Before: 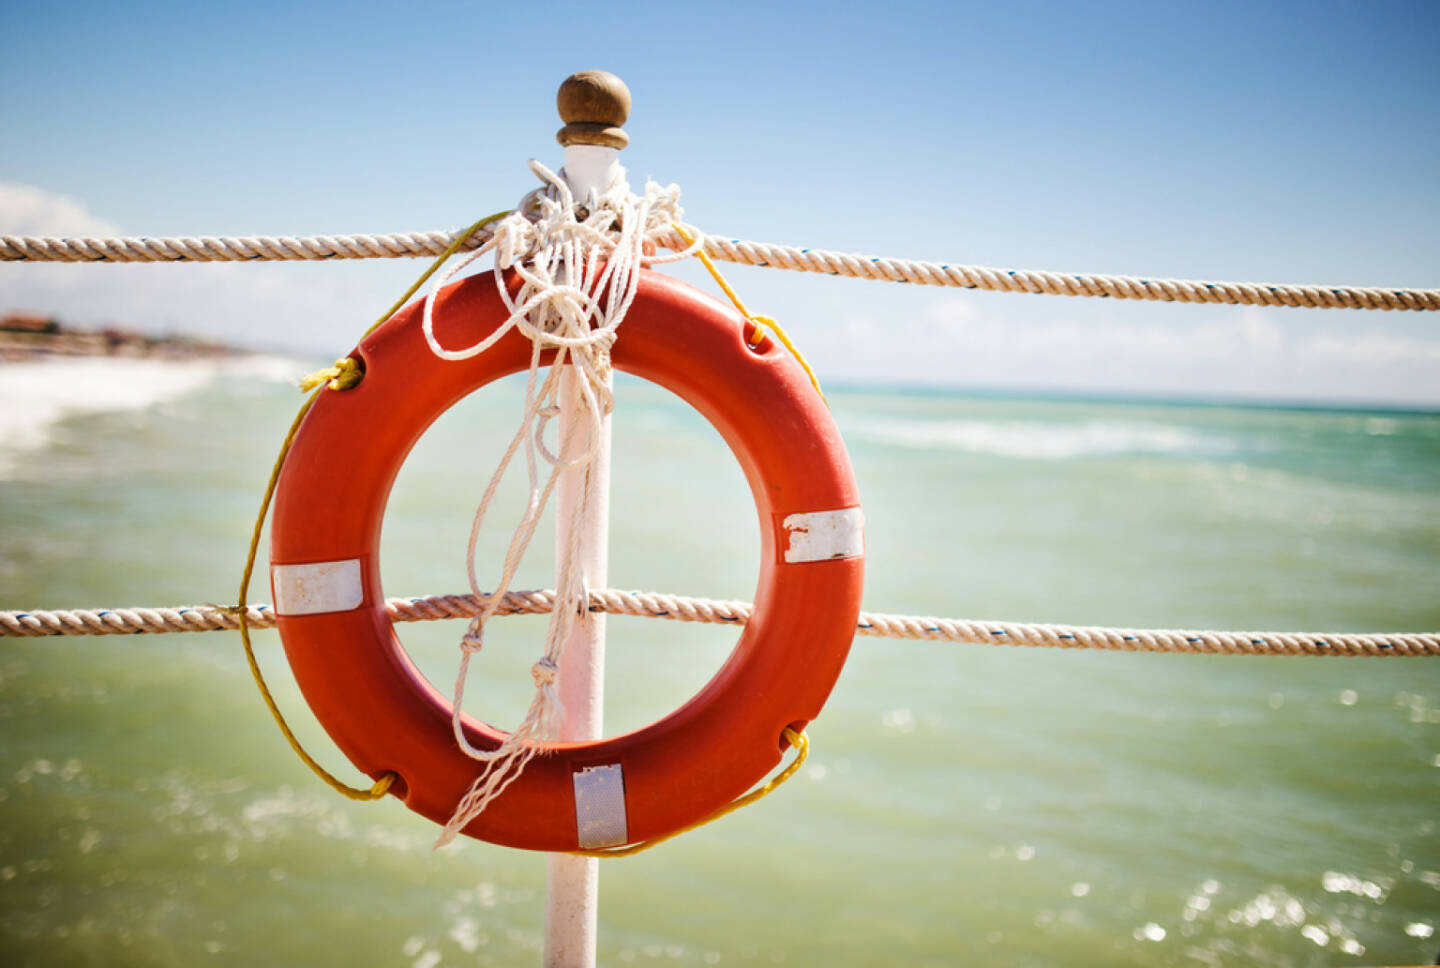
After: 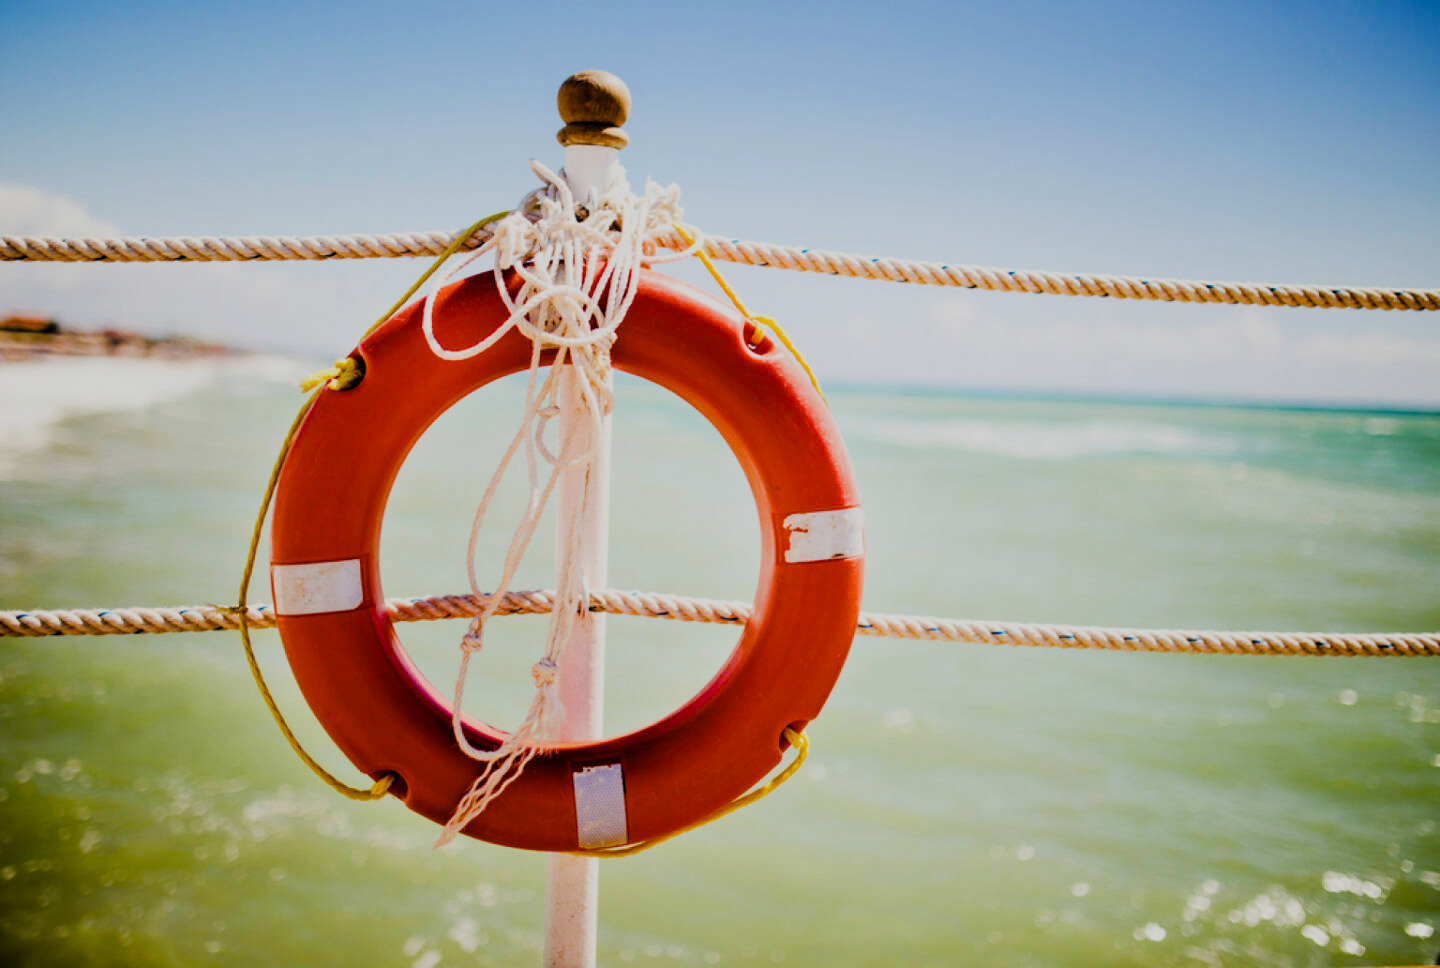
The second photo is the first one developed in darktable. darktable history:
color balance rgb: perceptual saturation grading › global saturation 35%, perceptual saturation grading › highlights -25%, perceptual saturation grading › shadows 50%
filmic rgb: black relative exposure -4.14 EV, white relative exposure 5.1 EV, hardness 2.11, contrast 1.165
